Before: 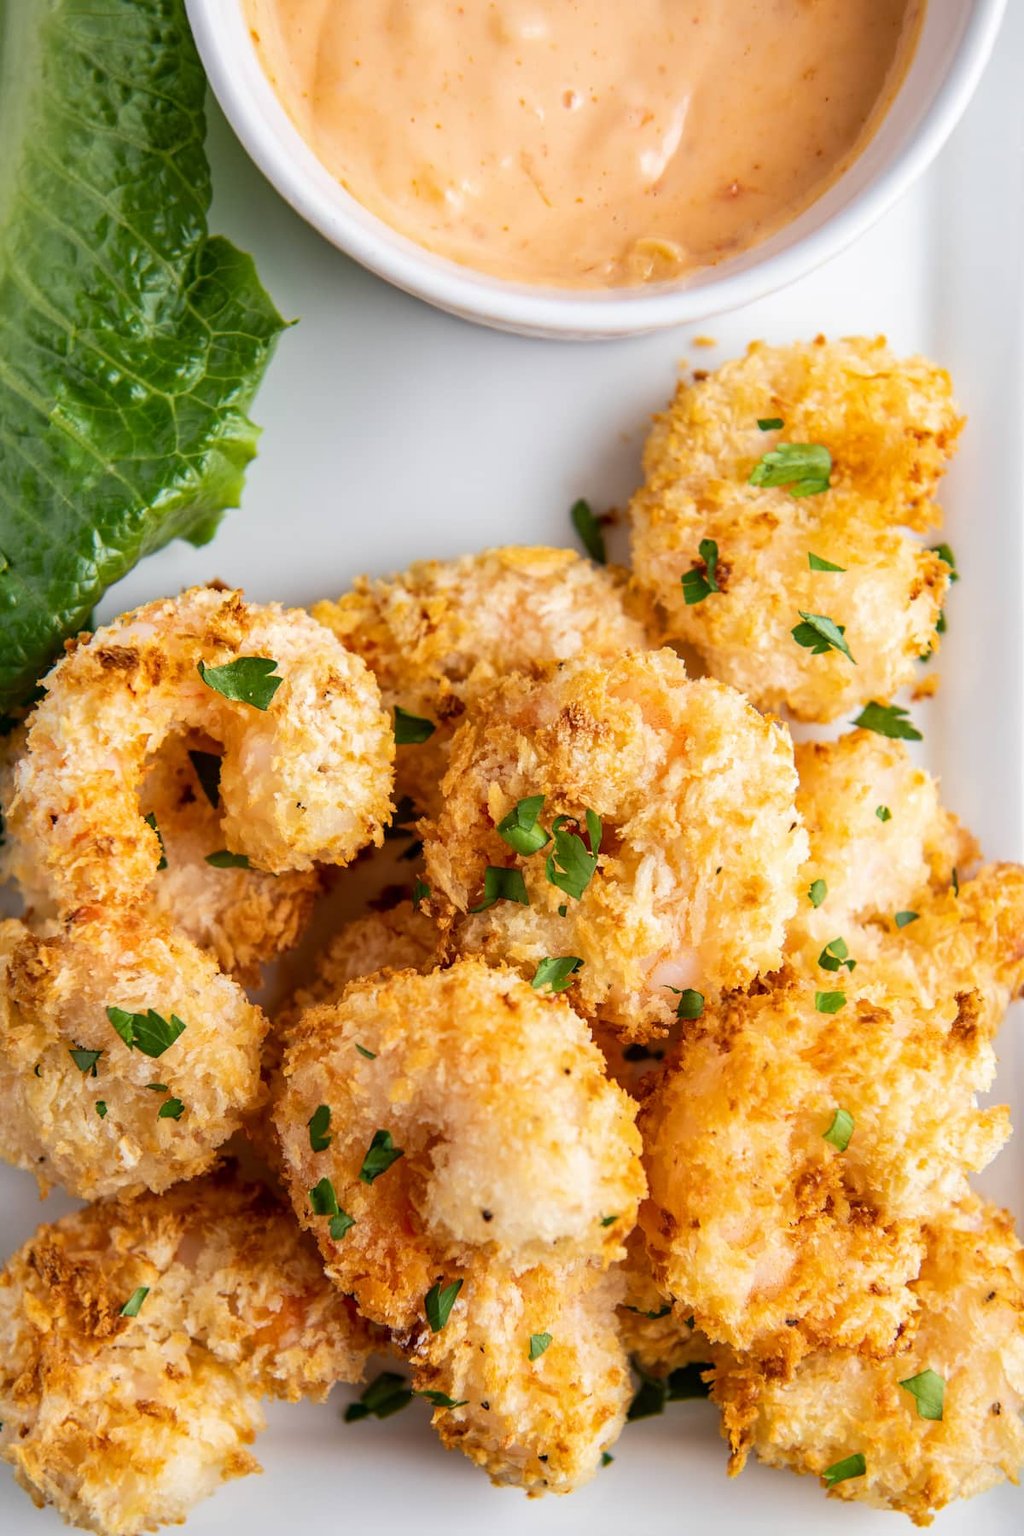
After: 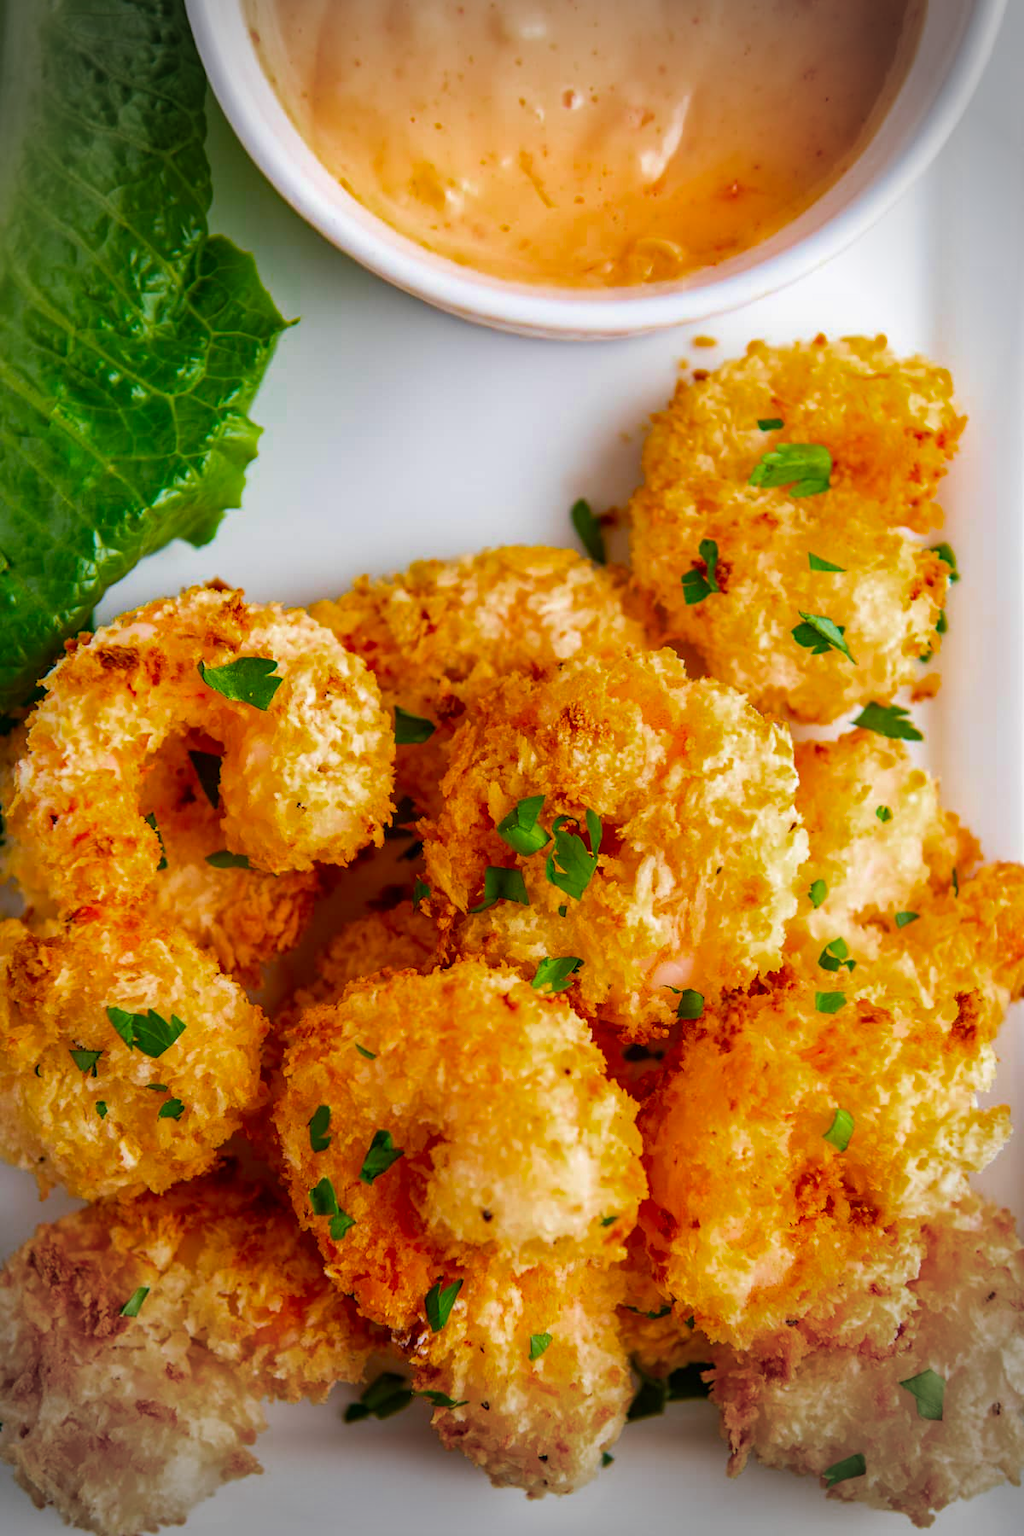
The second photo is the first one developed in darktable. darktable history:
color balance rgb: perceptual saturation grading › global saturation -4.164%, global vibrance 45.416%
color zones: curves: ch0 [(0, 0.425) (0.143, 0.422) (0.286, 0.42) (0.429, 0.419) (0.571, 0.419) (0.714, 0.42) (0.857, 0.422) (1, 0.425)]; ch1 [(0, 0.666) (0.143, 0.669) (0.286, 0.671) (0.429, 0.67) (0.571, 0.67) (0.714, 0.67) (0.857, 0.67) (1, 0.666)]
vignetting: fall-off start 75.82%, fall-off radius 28.47%, center (-0.032, -0.036), width/height ratio 0.968, unbound false
